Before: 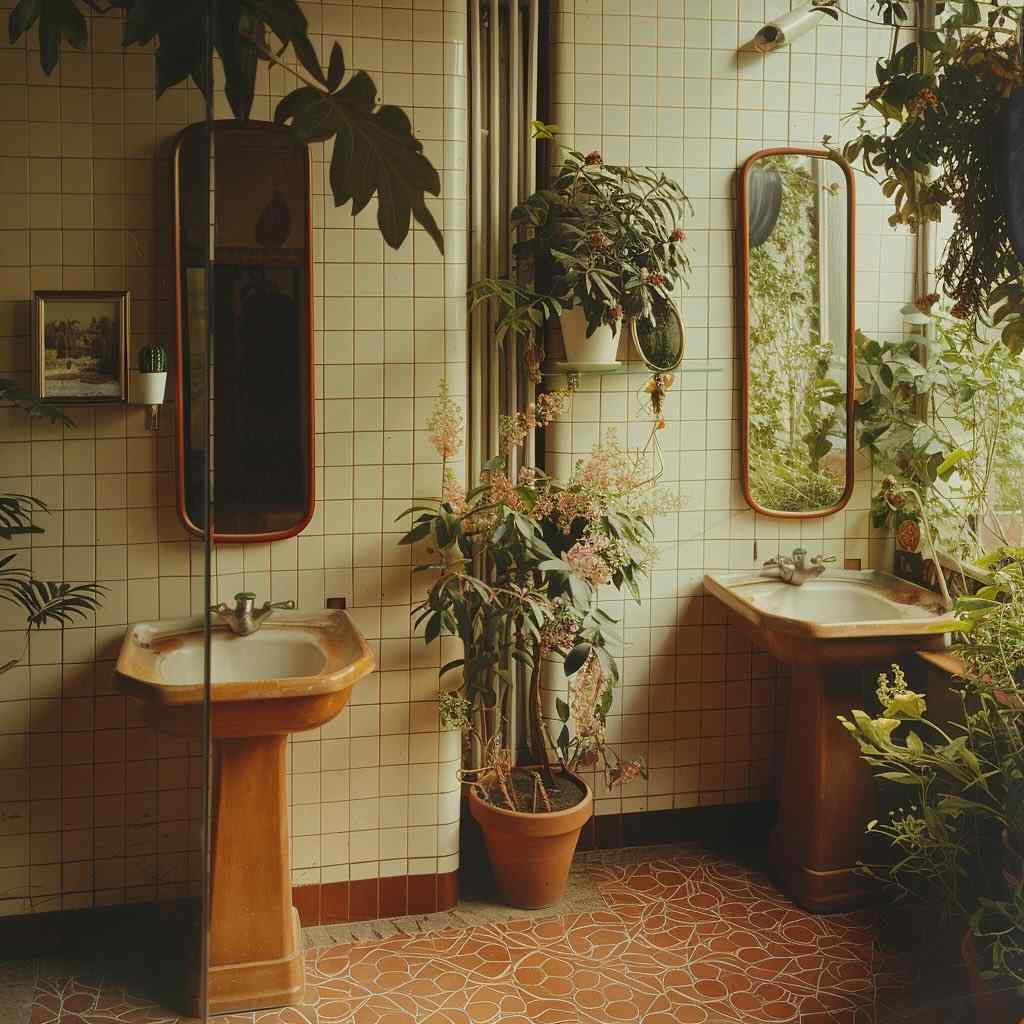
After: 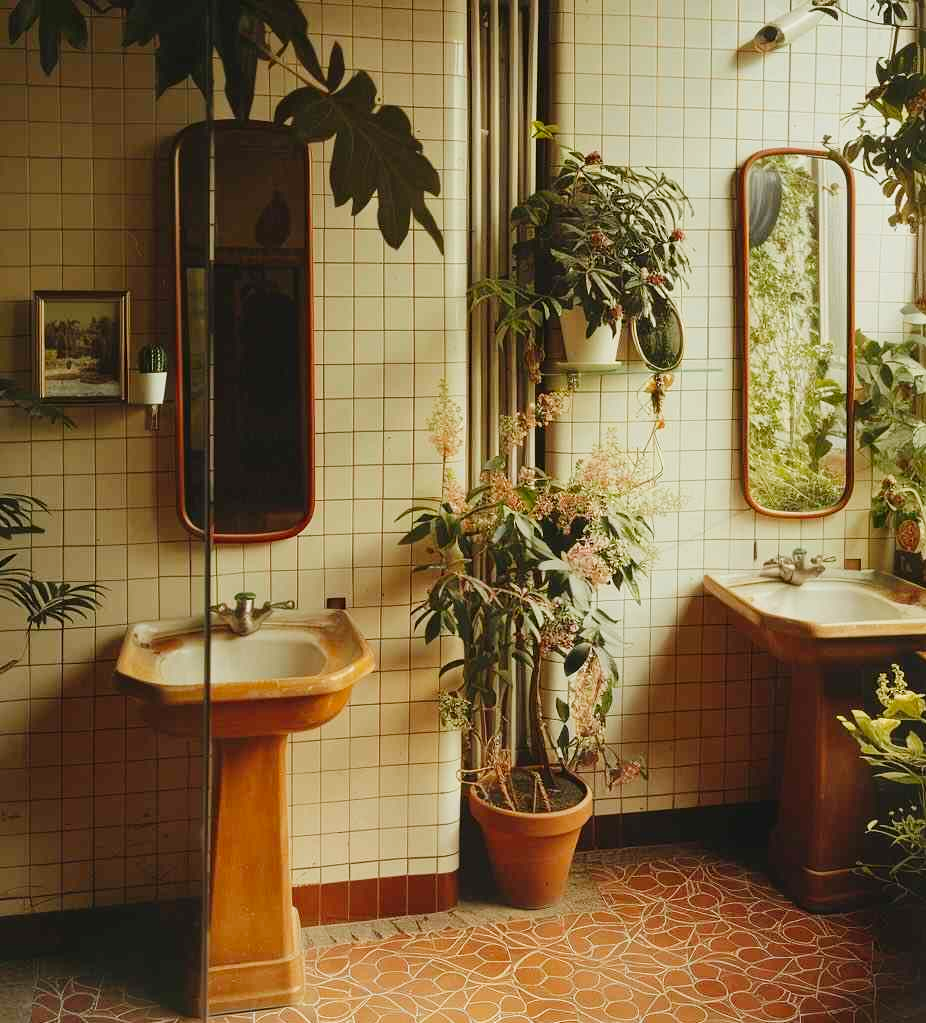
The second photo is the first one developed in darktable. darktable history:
crop: right 9.473%, bottom 0.034%
tone curve: curves: ch0 [(0, 0) (0.004, 0.001) (0.133, 0.112) (0.325, 0.362) (0.832, 0.893) (1, 1)], preserve colors none
